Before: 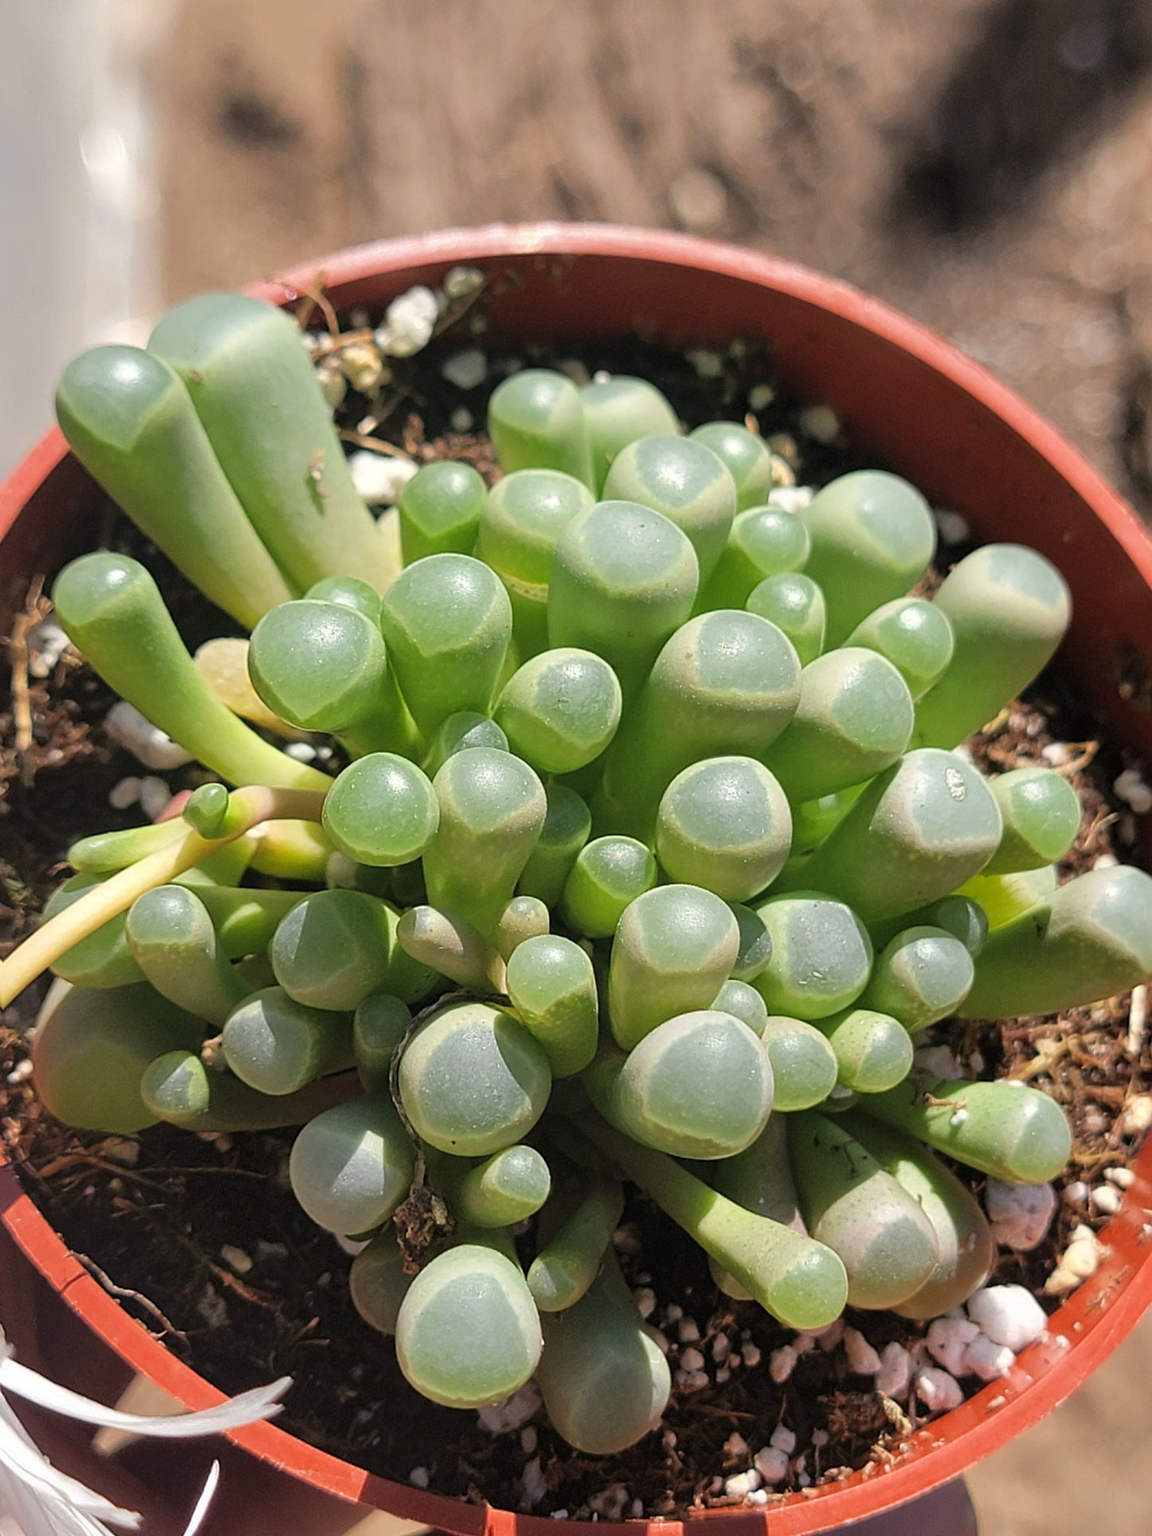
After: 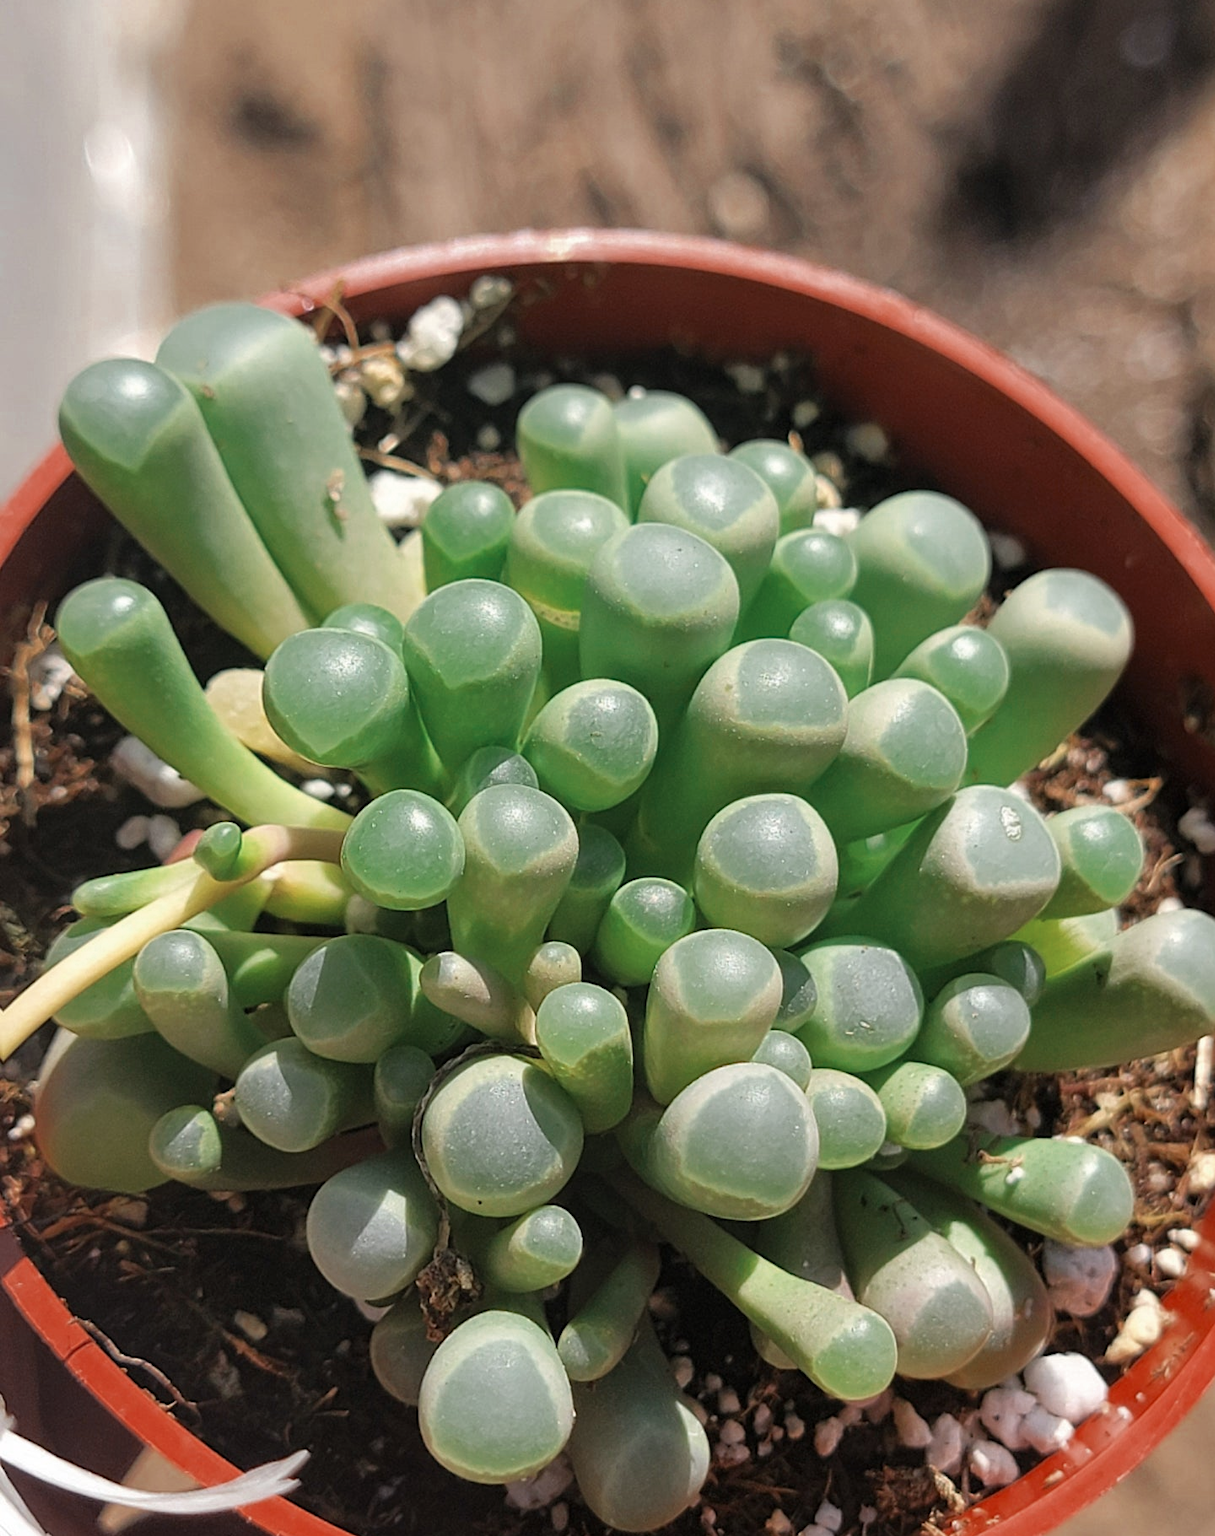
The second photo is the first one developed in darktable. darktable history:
crop: top 0.448%, right 0.264%, bottom 5.045%
color zones: curves: ch0 [(0, 0.5) (0.125, 0.4) (0.25, 0.5) (0.375, 0.4) (0.5, 0.4) (0.625, 0.6) (0.75, 0.6) (0.875, 0.5)]; ch1 [(0, 0.4) (0.125, 0.5) (0.25, 0.4) (0.375, 0.4) (0.5, 0.4) (0.625, 0.4) (0.75, 0.5) (0.875, 0.4)]; ch2 [(0, 0.6) (0.125, 0.5) (0.25, 0.5) (0.375, 0.6) (0.5, 0.6) (0.625, 0.5) (0.75, 0.5) (0.875, 0.5)]
